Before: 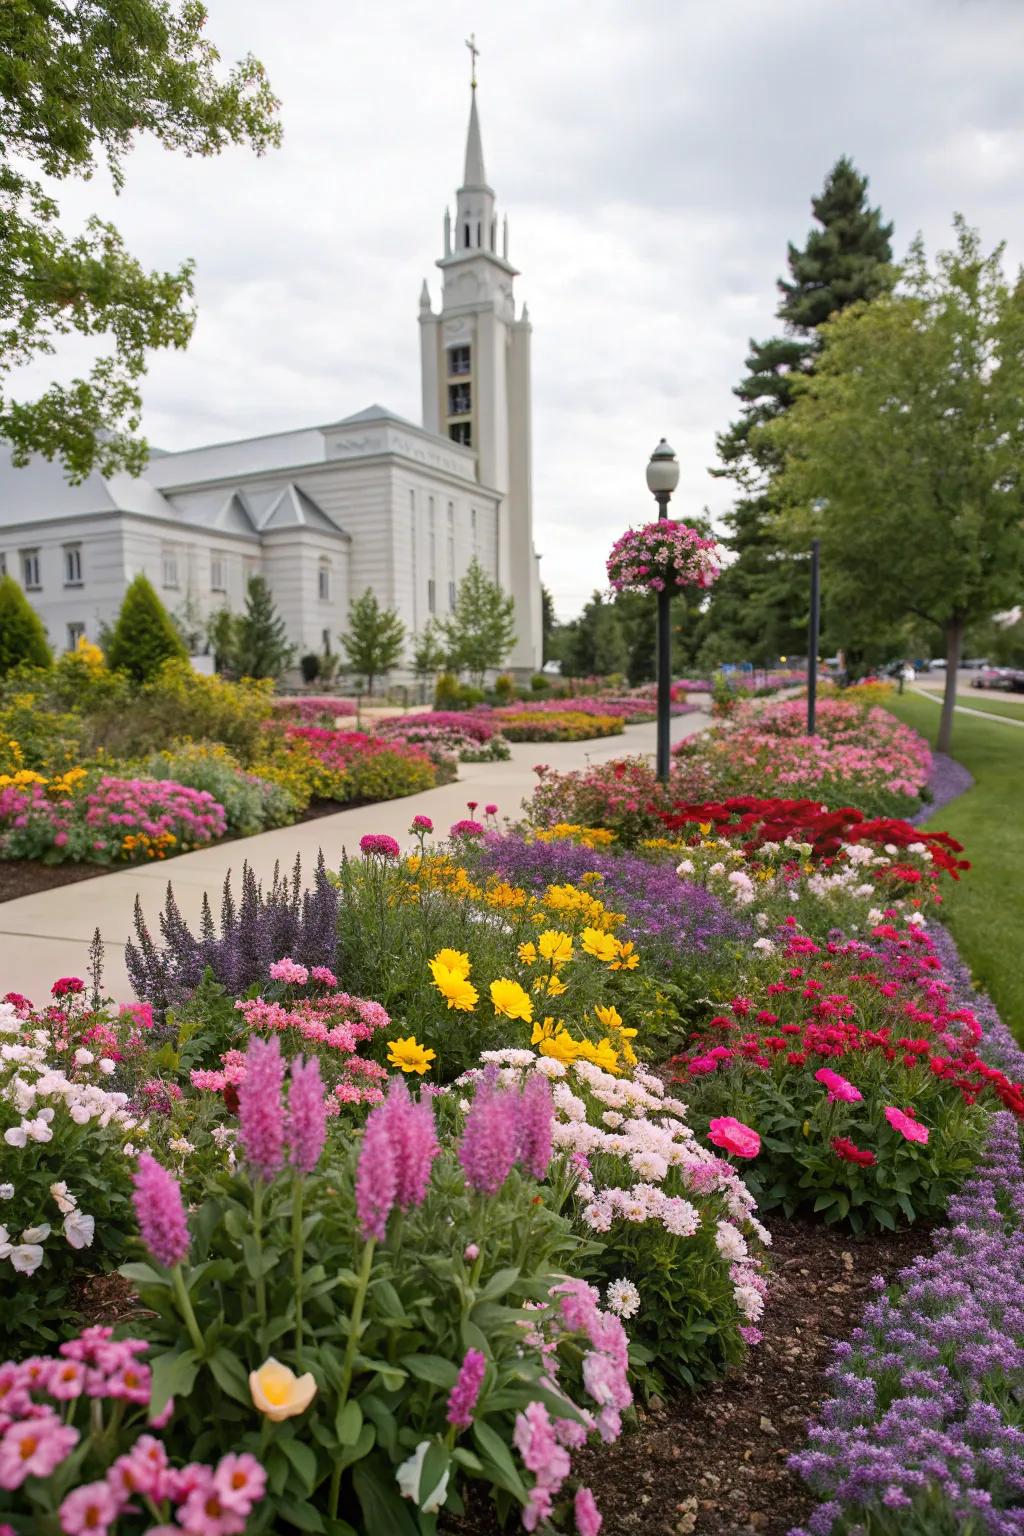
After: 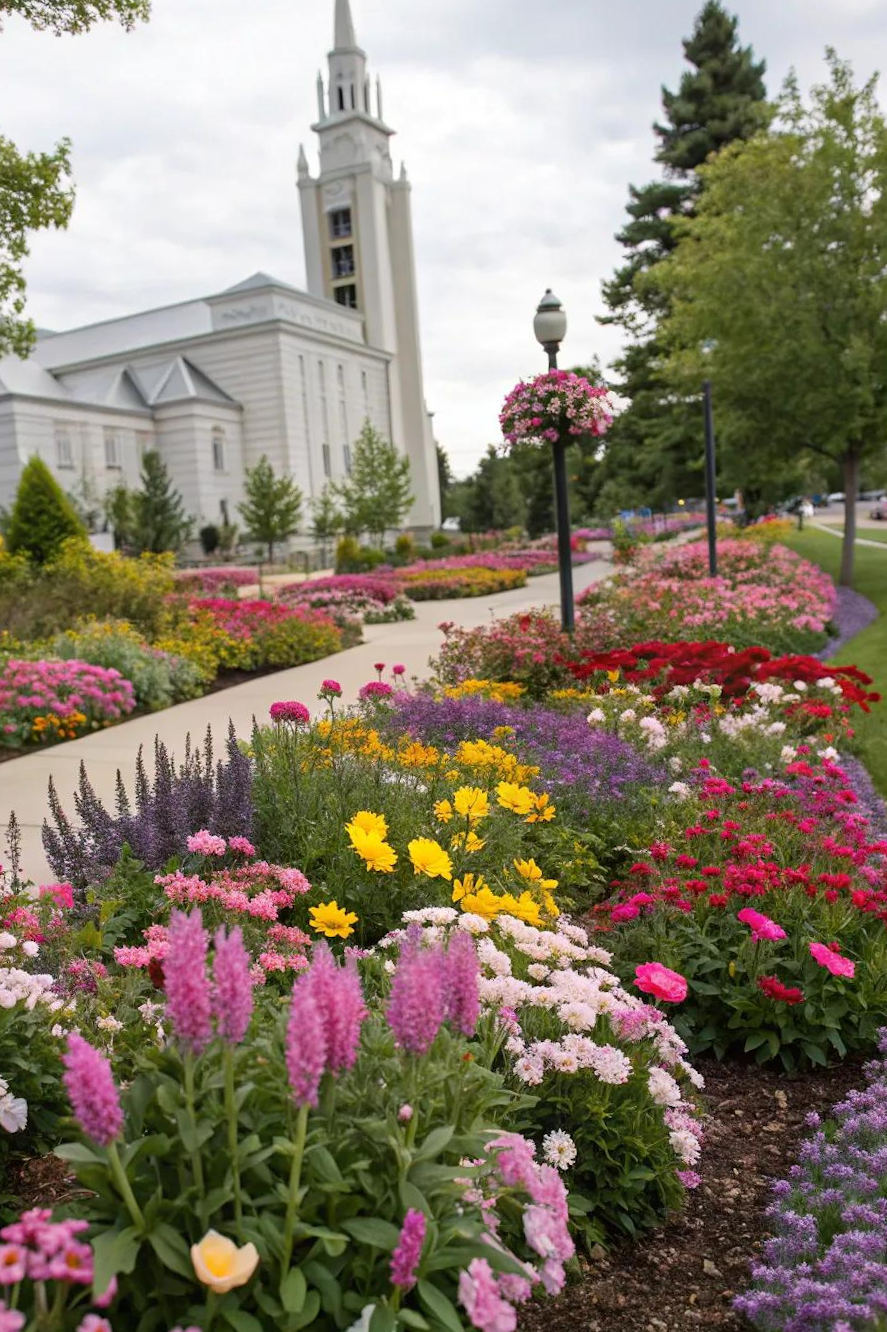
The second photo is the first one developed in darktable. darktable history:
crop and rotate: angle 3.4°, left 5.792%, top 5.693%
